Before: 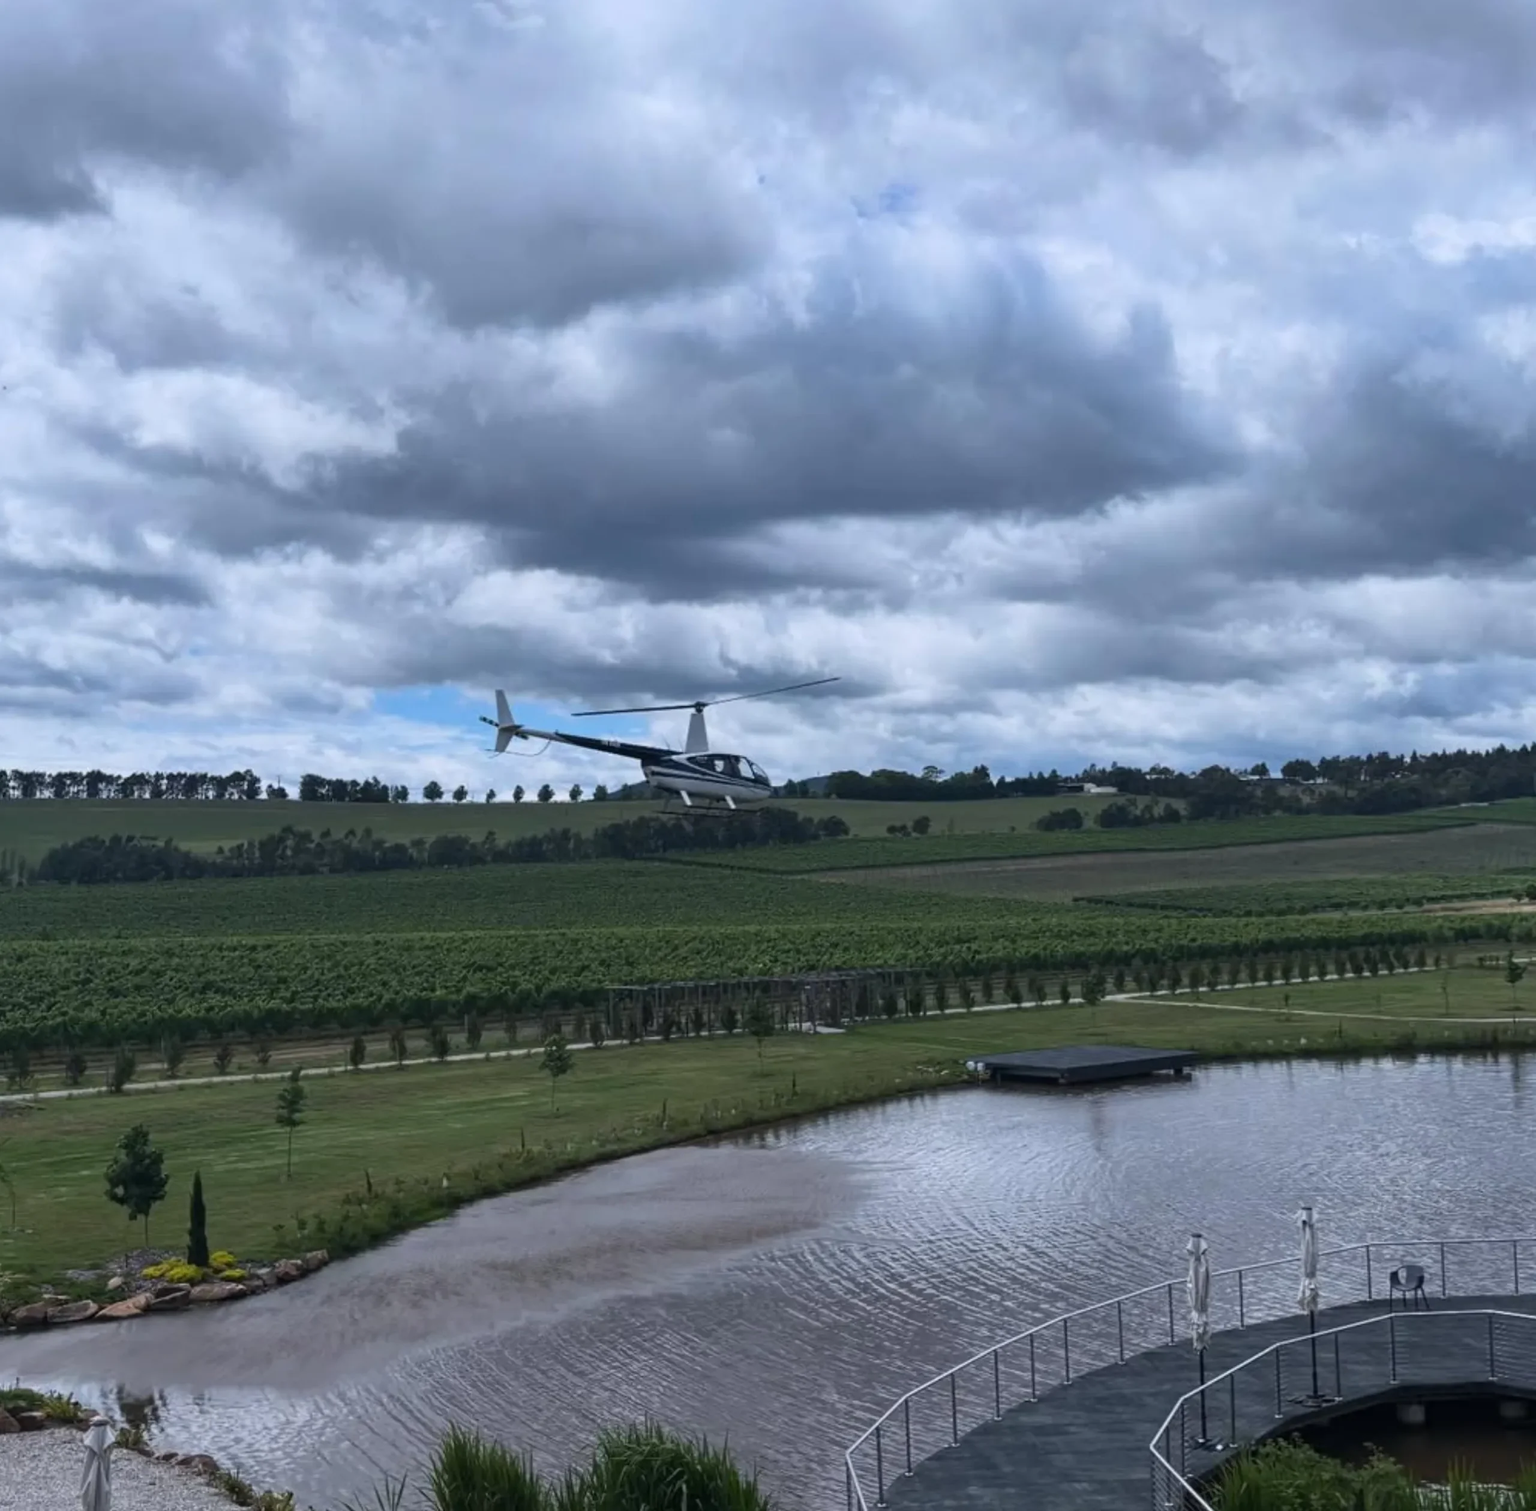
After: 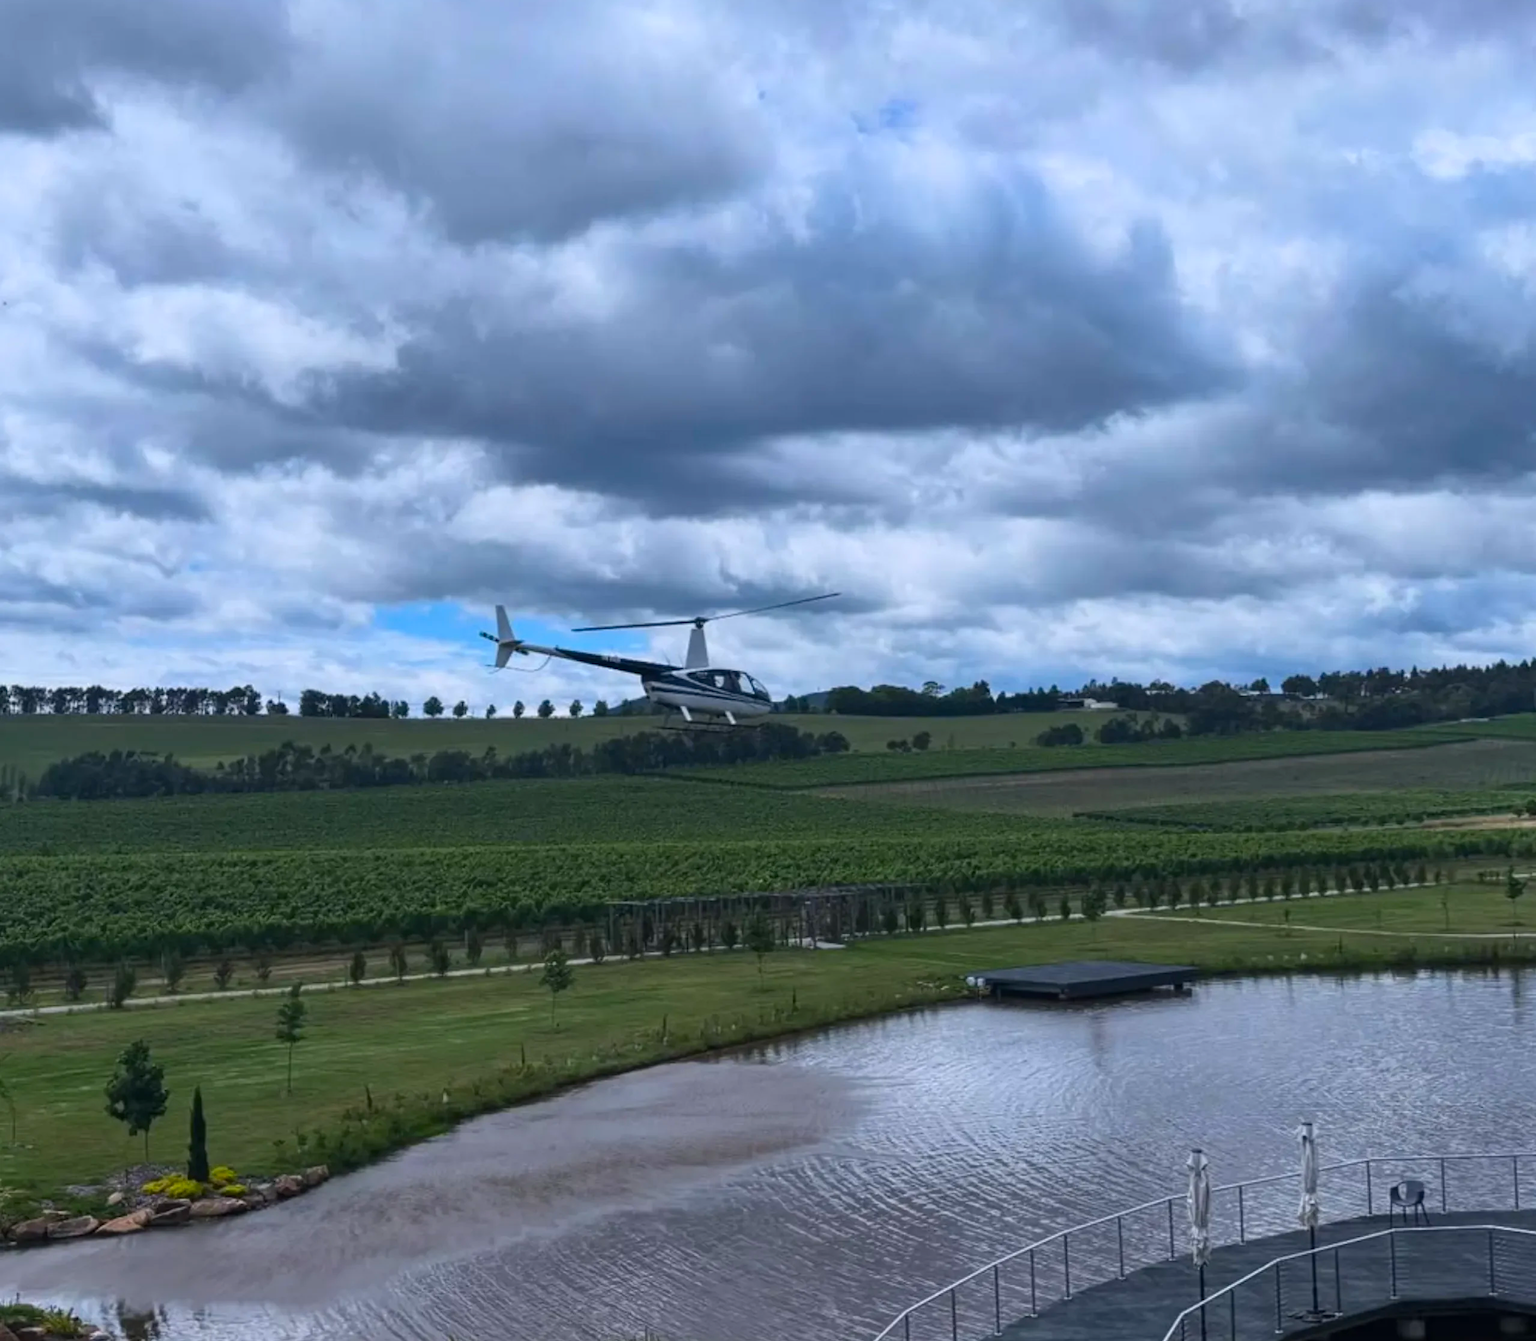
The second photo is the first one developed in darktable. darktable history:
color correction: saturation 1.32
crop and rotate: top 5.609%, bottom 5.609%
